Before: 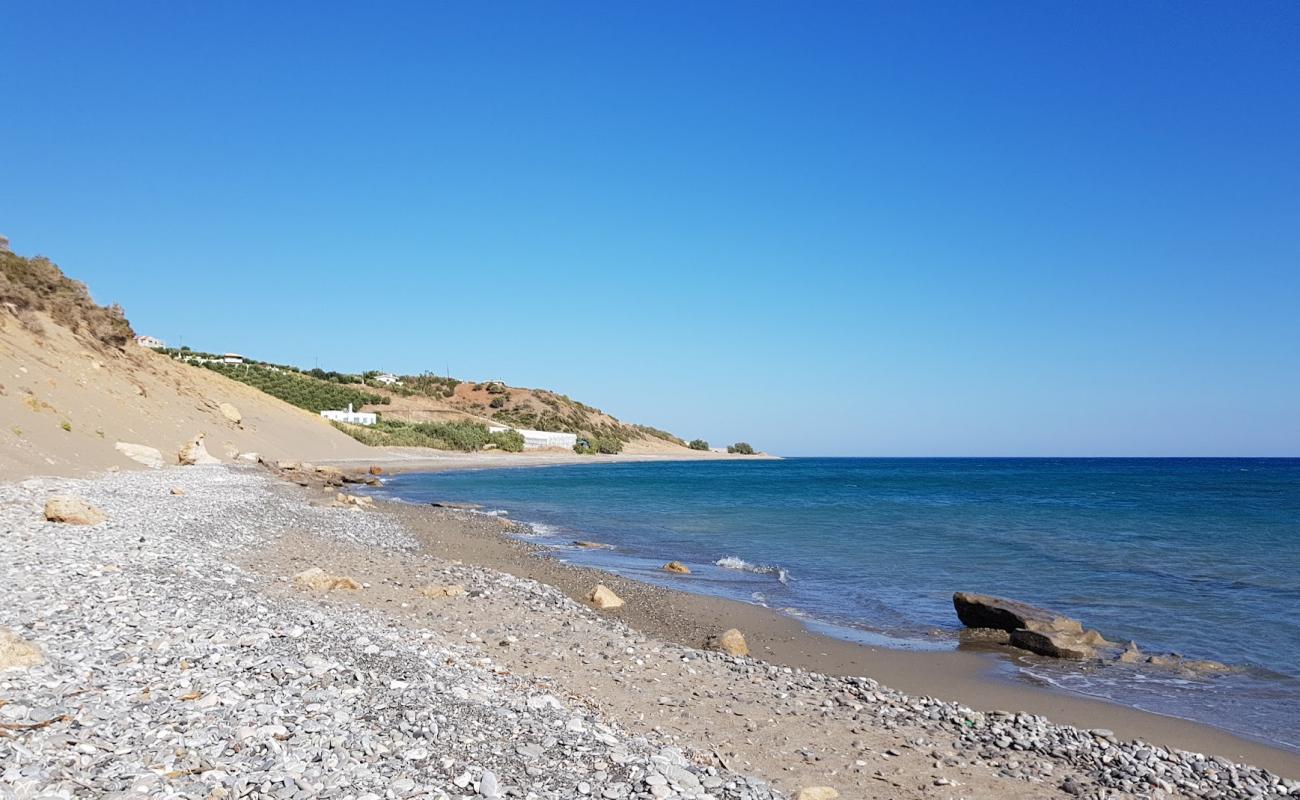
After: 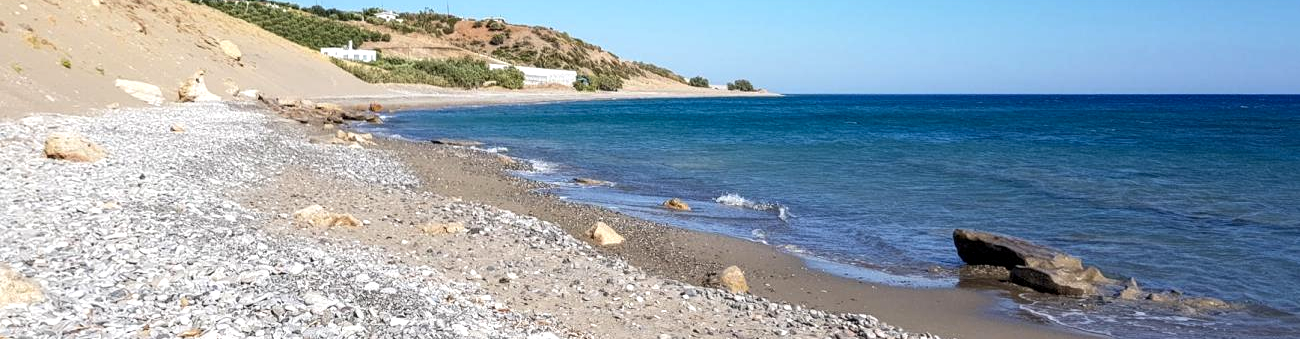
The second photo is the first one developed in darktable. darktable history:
crop: top 45.399%, bottom 12.206%
tone equalizer: -8 EV 0 EV, -7 EV 0.003 EV, -6 EV -0.002 EV, -5 EV -0.009 EV, -4 EV -0.075 EV, -3 EV -0.203 EV, -2 EV -0.242 EV, -1 EV 0.101 EV, +0 EV 0.281 EV, smoothing diameter 24.82%, edges refinement/feathering 9.78, preserve details guided filter
local contrast: on, module defaults
contrast brightness saturation: contrast -0.025, brightness -0.008, saturation 0.044
